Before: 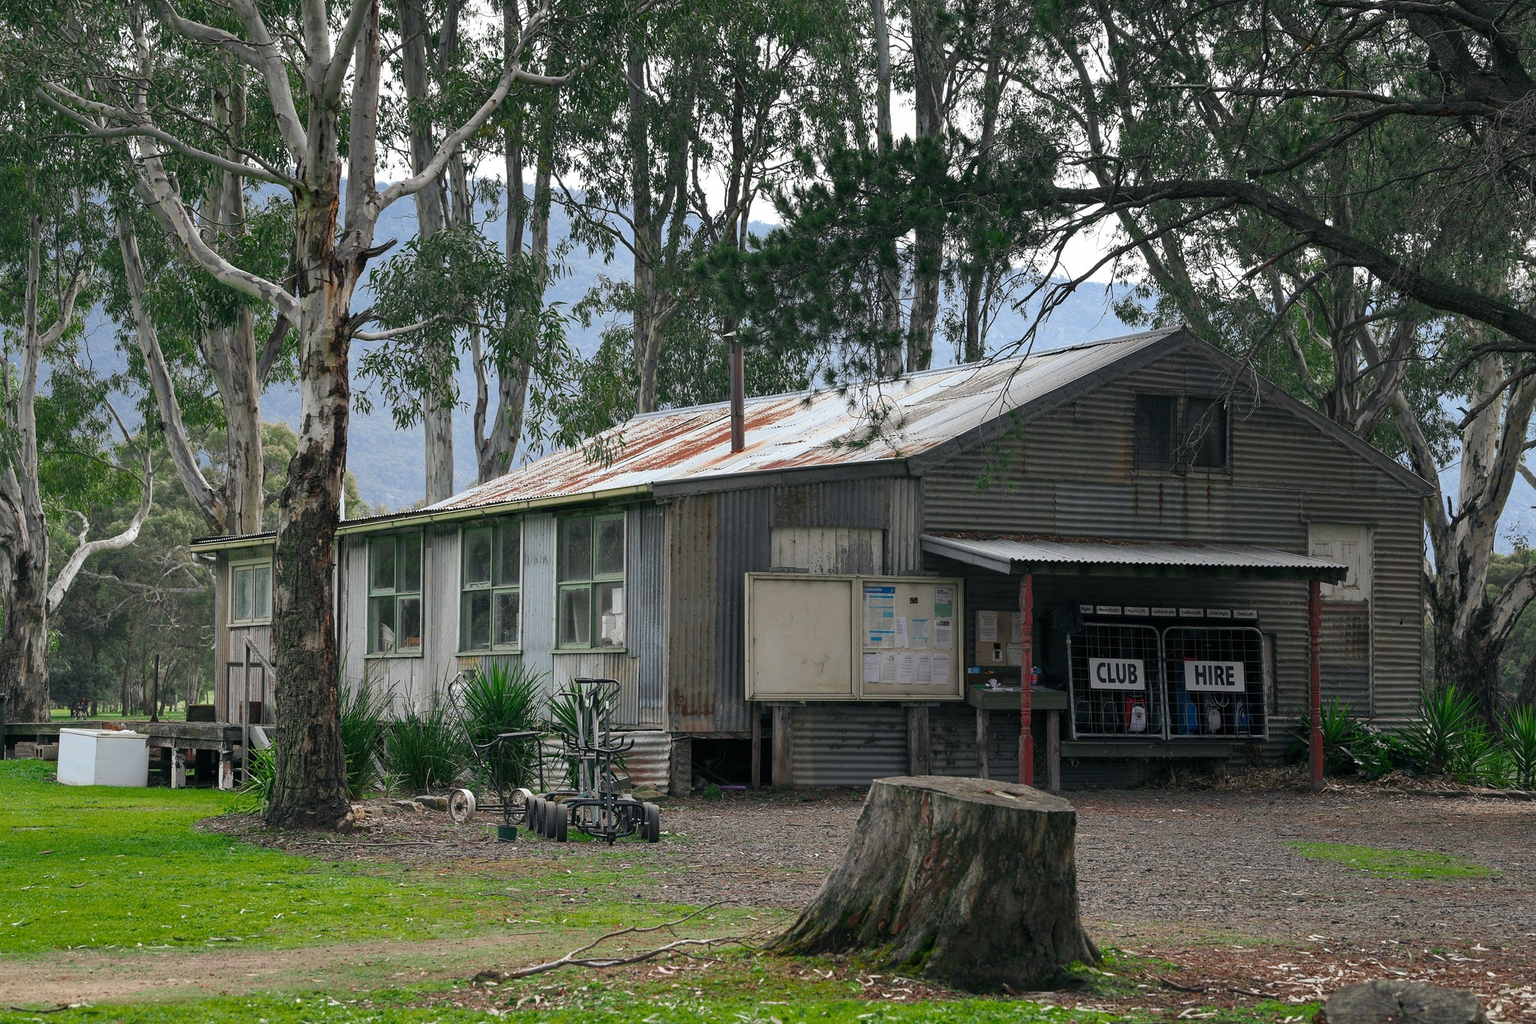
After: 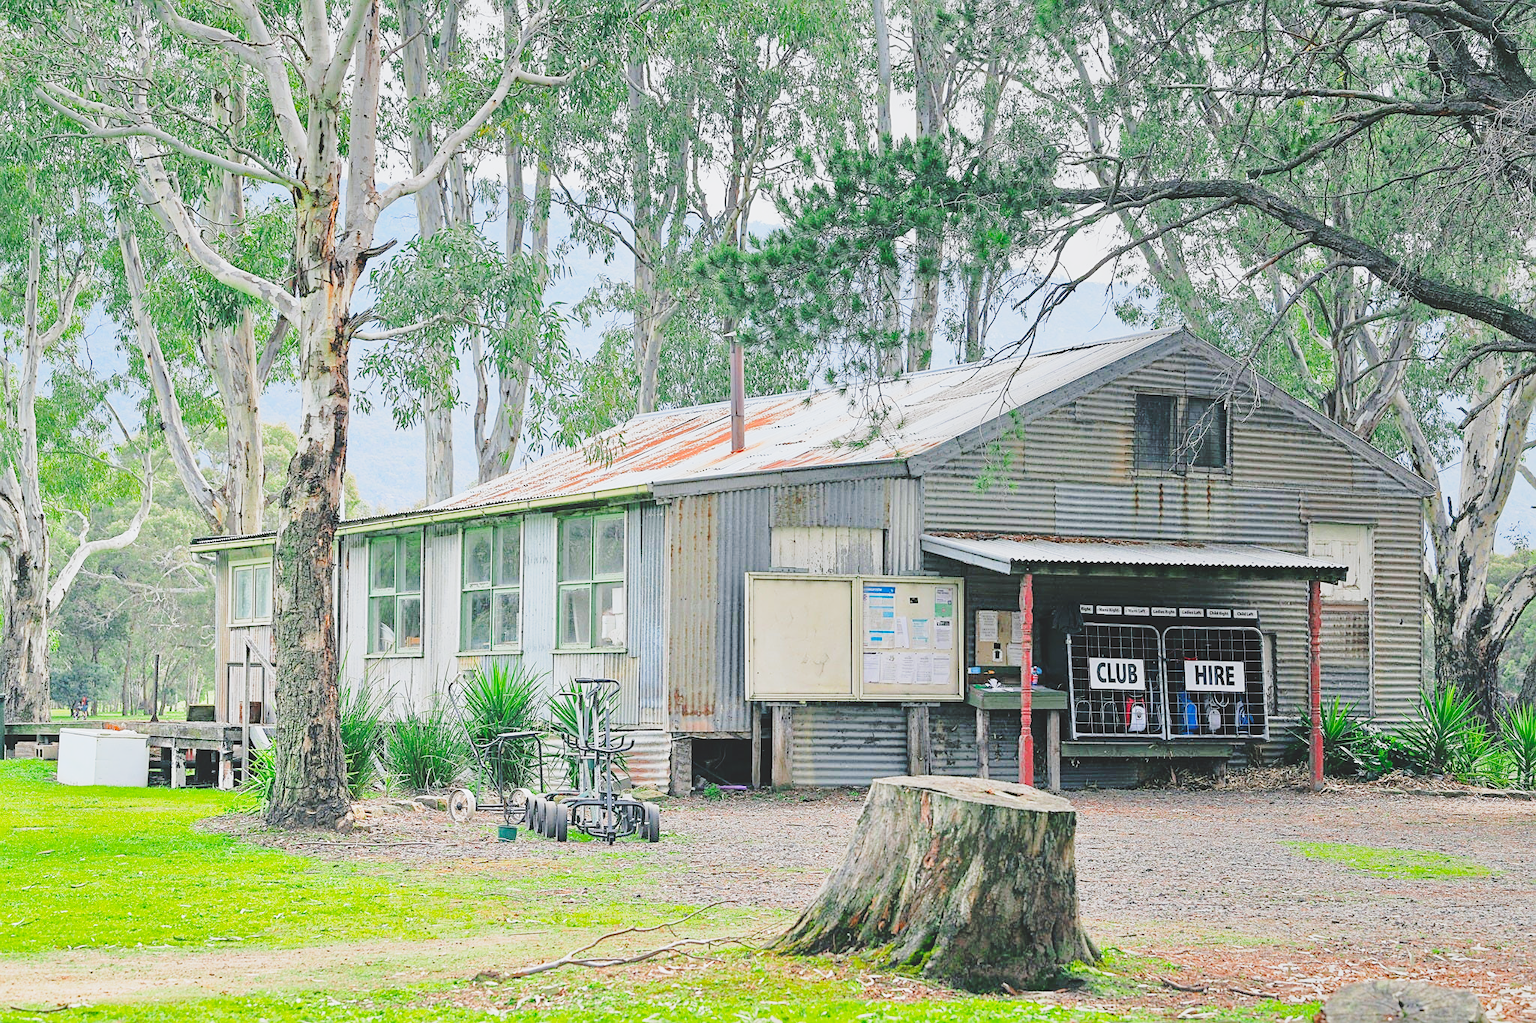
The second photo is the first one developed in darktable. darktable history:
tone equalizer: -7 EV 0.15 EV, -6 EV 0.6 EV, -5 EV 1.15 EV, -4 EV 1.33 EV, -3 EV 1.15 EV, -2 EV 0.6 EV, -1 EV 0.15 EV, mask exposure compensation -0.5 EV
sharpen: on, module defaults
base curve: curves: ch0 [(0, 0) (0.028, 0.03) (0.121, 0.232) (0.46, 0.748) (0.859, 0.968) (1, 1)], preserve colors none
local contrast: detail 70%
haze removal: compatibility mode true, adaptive false
exposure: black level correction 0.001, exposure 0.5 EV, compensate exposure bias true, compensate highlight preservation false
contrast brightness saturation: contrast 0.05, brightness 0.06, saturation 0.01
white balance: red 0.983, blue 1.036
